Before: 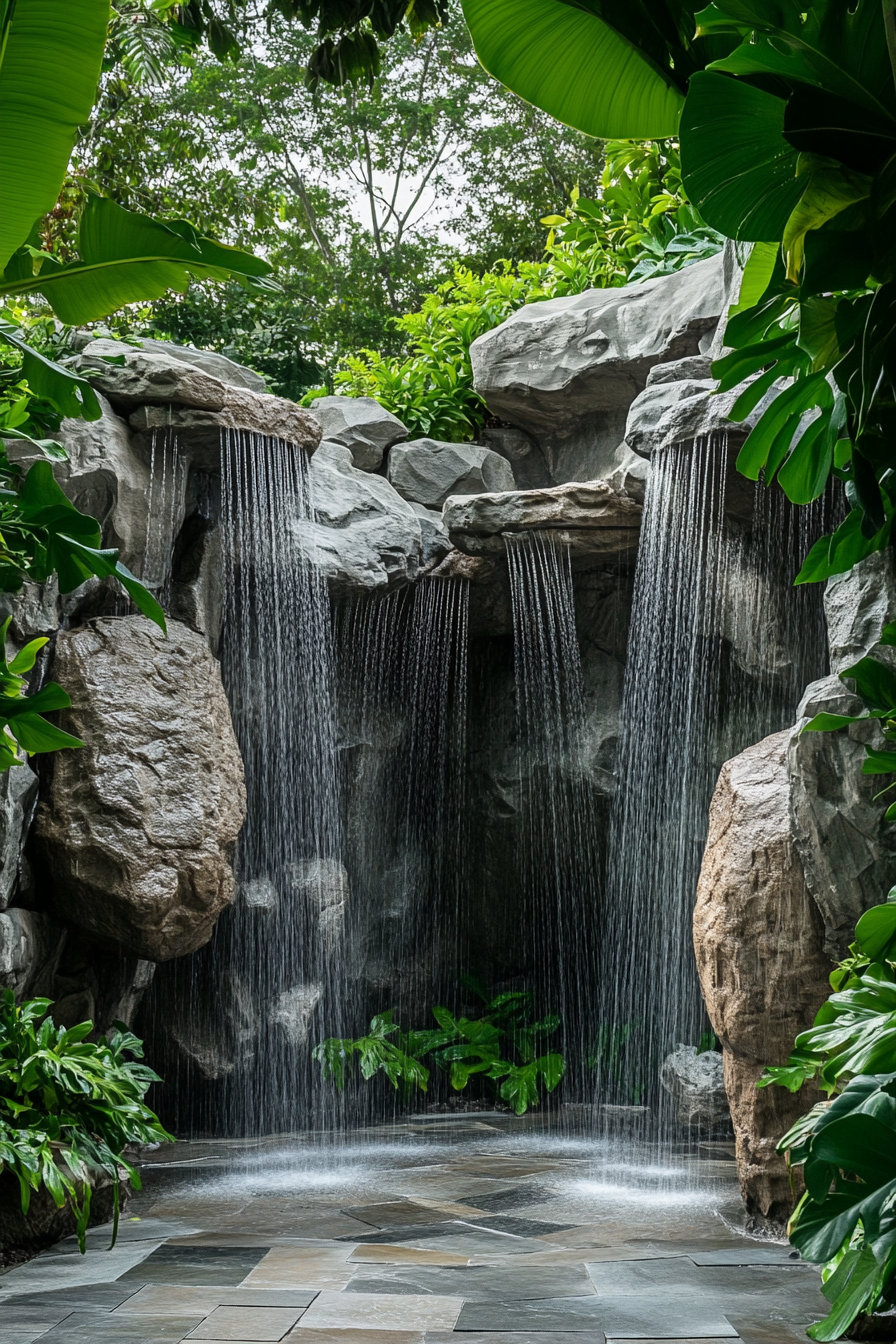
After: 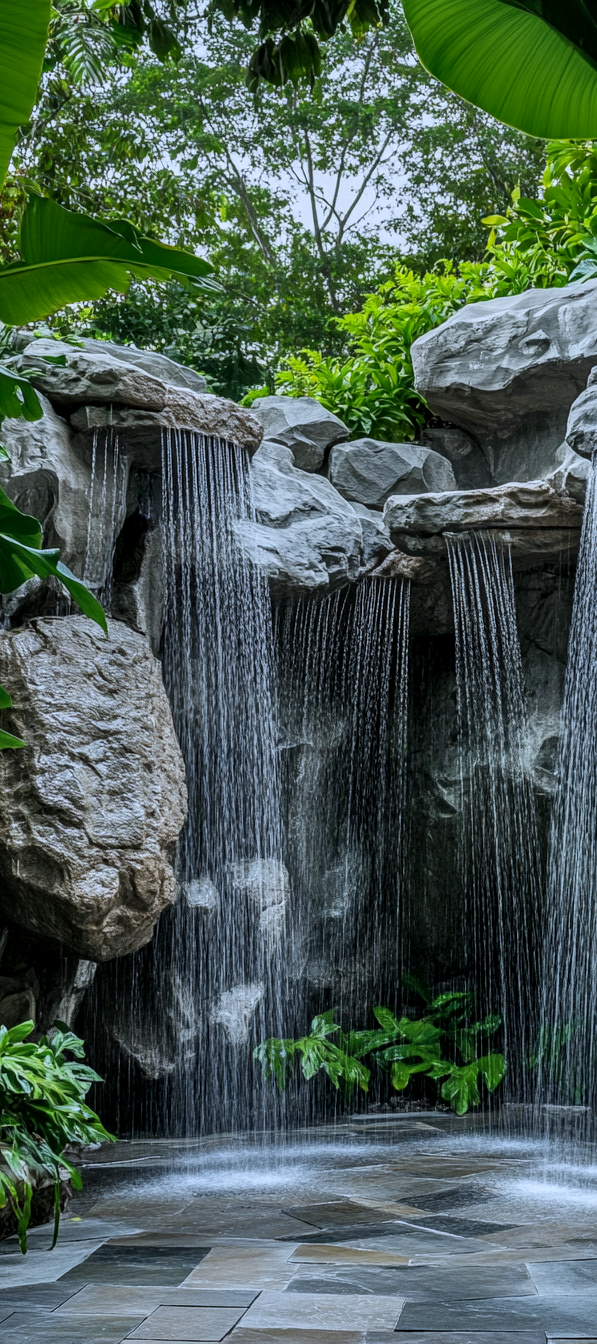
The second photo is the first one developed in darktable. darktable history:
local contrast: on, module defaults
white balance: red 0.931, blue 1.11
shadows and highlights: shadows 80.73, white point adjustment -9.07, highlights -61.46, soften with gaussian
crop and rotate: left 6.617%, right 26.717%
tone equalizer: -8 EV 0.06 EV, smoothing diameter 25%, edges refinement/feathering 10, preserve details guided filter
